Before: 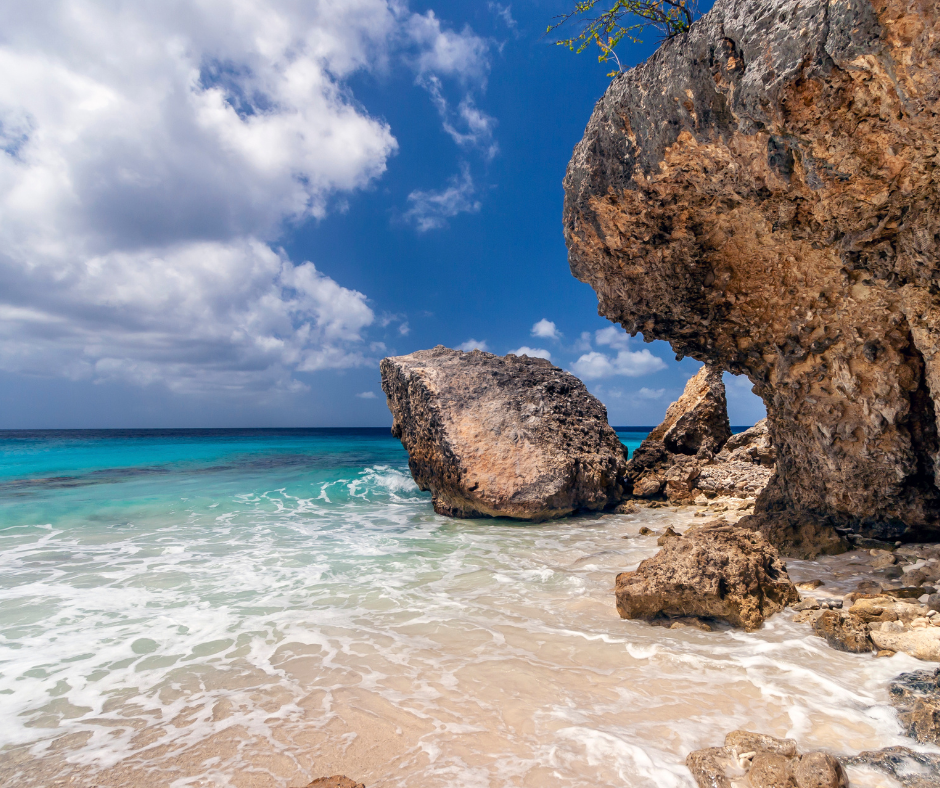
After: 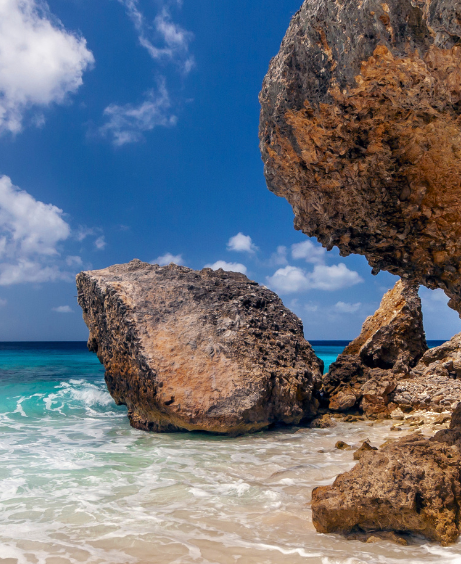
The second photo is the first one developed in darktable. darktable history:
crop: left 32.408%, top 10.979%, right 18.508%, bottom 17.436%
color zones: curves: ch0 [(0.11, 0.396) (0.195, 0.36) (0.25, 0.5) (0.303, 0.412) (0.357, 0.544) (0.75, 0.5) (0.967, 0.328)]; ch1 [(0, 0.468) (0.112, 0.512) (0.202, 0.6) (0.25, 0.5) (0.307, 0.352) (0.357, 0.544) (0.75, 0.5) (0.963, 0.524)]
